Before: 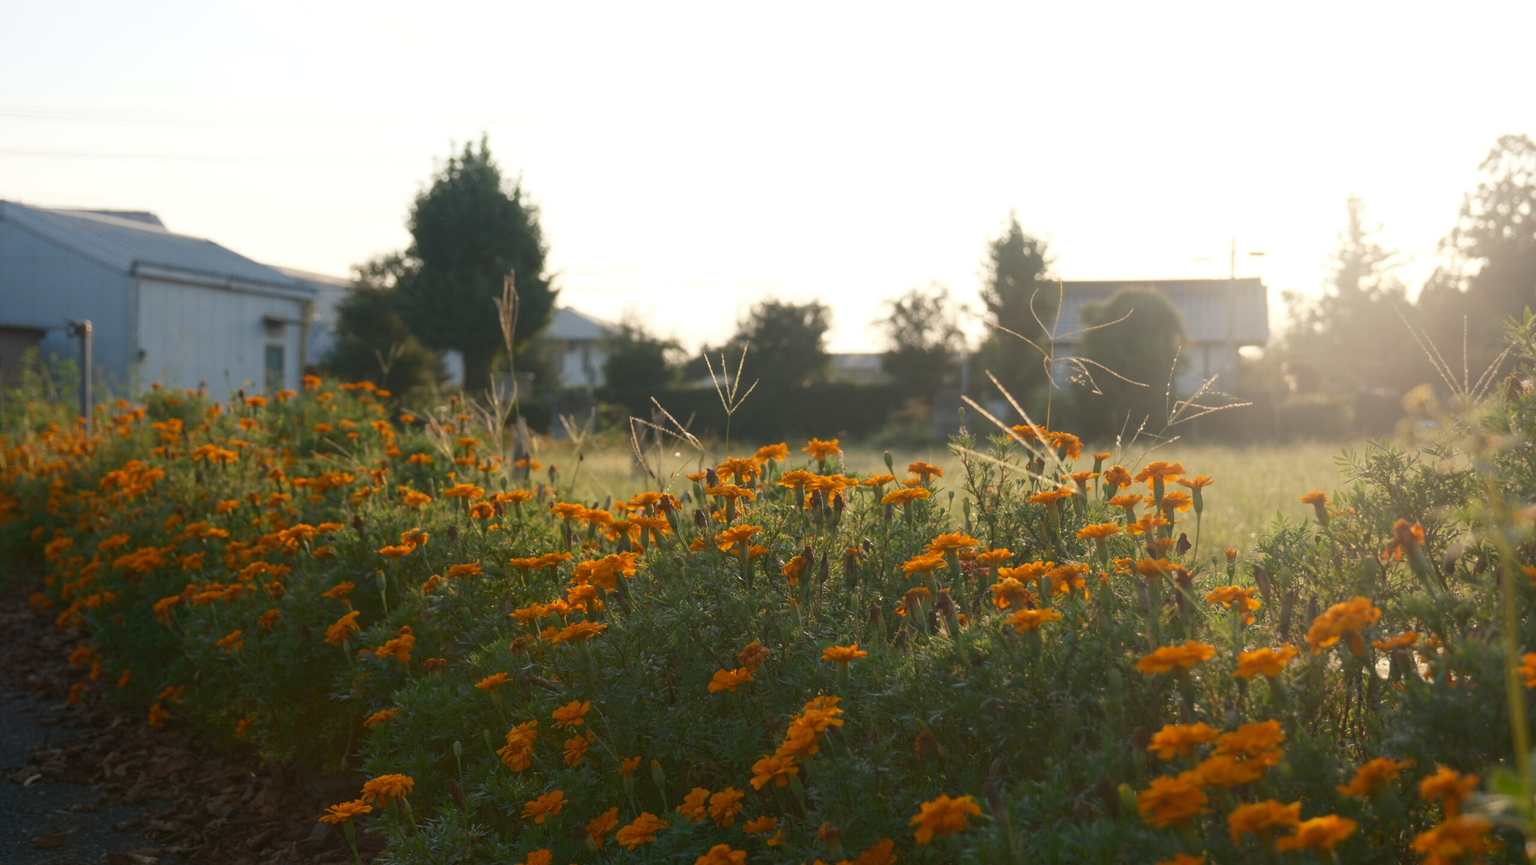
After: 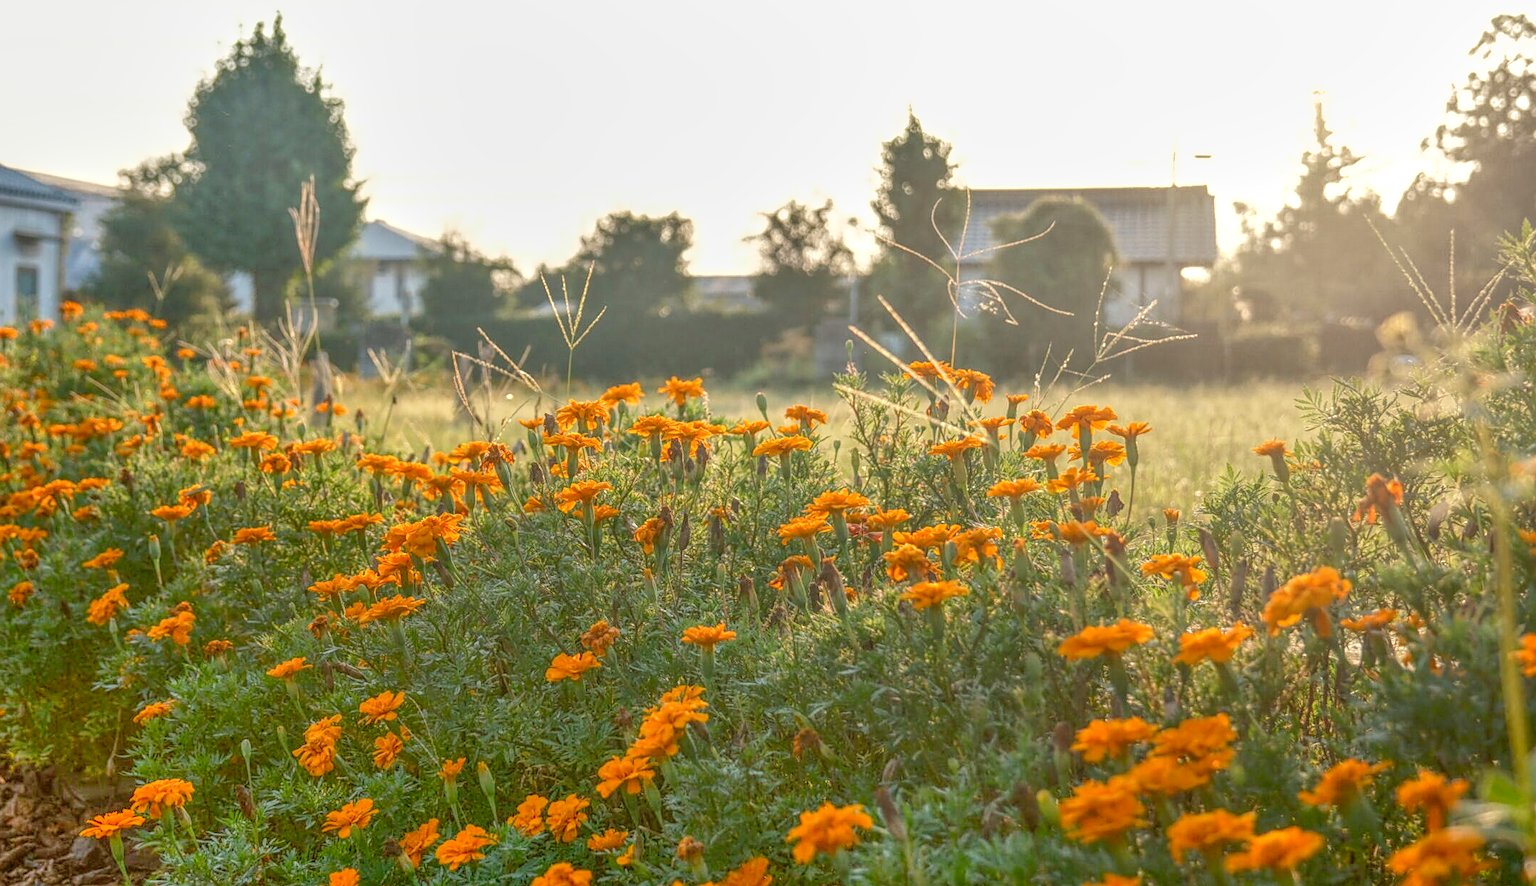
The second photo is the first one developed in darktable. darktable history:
shadows and highlights: shadows 76.16, highlights -60.89, soften with gaussian
crop: left 16.434%, top 14.289%
local contrast: highlights 20%, shadows 28%, detail 199%, midtone range 0.2
levels: levels [0, 0.445, 1]
exposure: black level correction 0.005, exposure 0.277 EV, compensate highlight preservation false
sharpen: on, module defaults
